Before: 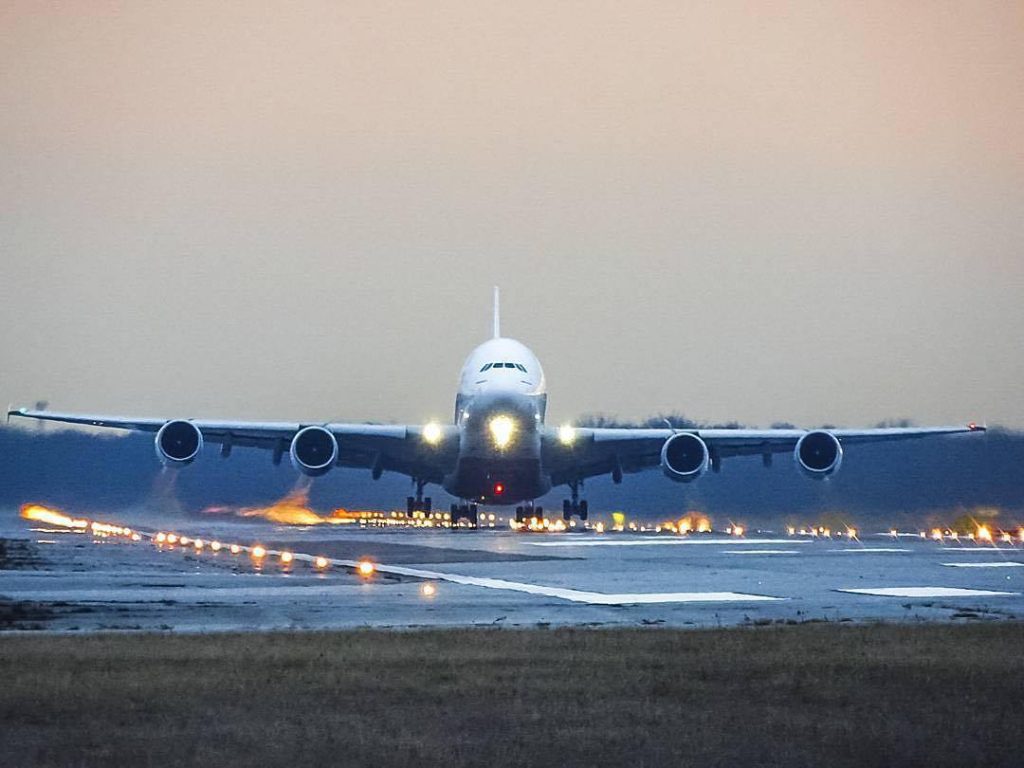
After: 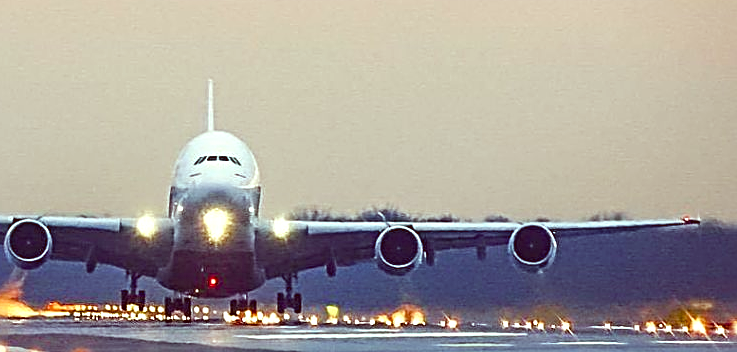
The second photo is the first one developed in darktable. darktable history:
color correction: highlights a* -7.23, highlights b* -0.161, shadows a* 20.08, shadows b* 11.73
crop and rotate: left 27.938%, top 27.046%, bottom 27.046%
white balance: red 1.045, blue 0.932
sharpen: radius 3.025, amount 0.757
color balance rgb: linear chroma grading › shadows 32%, linear chroma grading › global chroma -2%, linear chroma grading › mid-tones 4%, perceptual saturation grading › global saturation -2%, perceptual saturation grading › highlights -8%, perceptual saturation grading › mid-tones 8%, perceptual saturation grading › shadows 4%, perceptual brilliance grading › highlights 8%, perceptual brilliance grading › mid-tones 4%, perceptual brilliance grading › shadows 2%, global vibrance 16%, saturation formula JzAzBz (2021)
